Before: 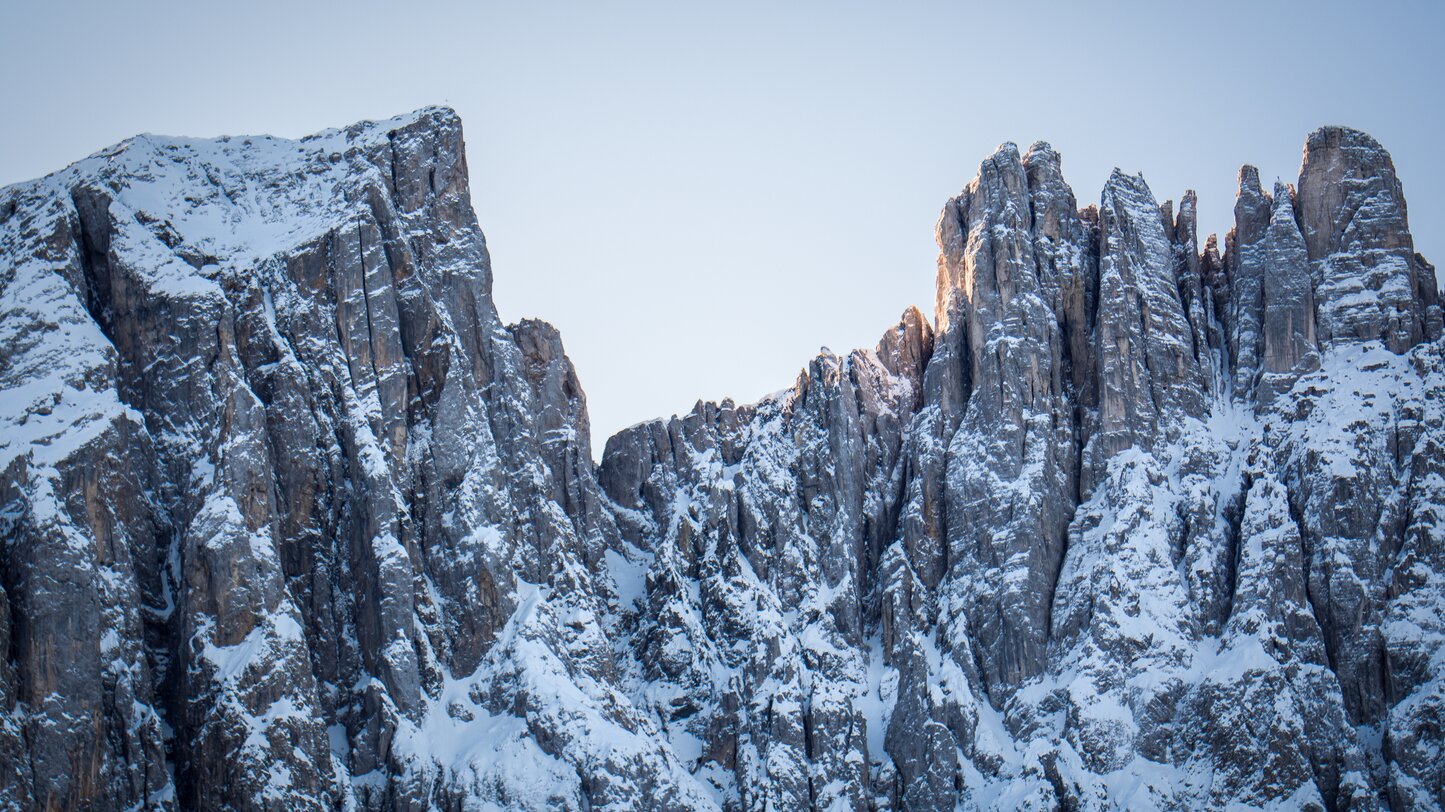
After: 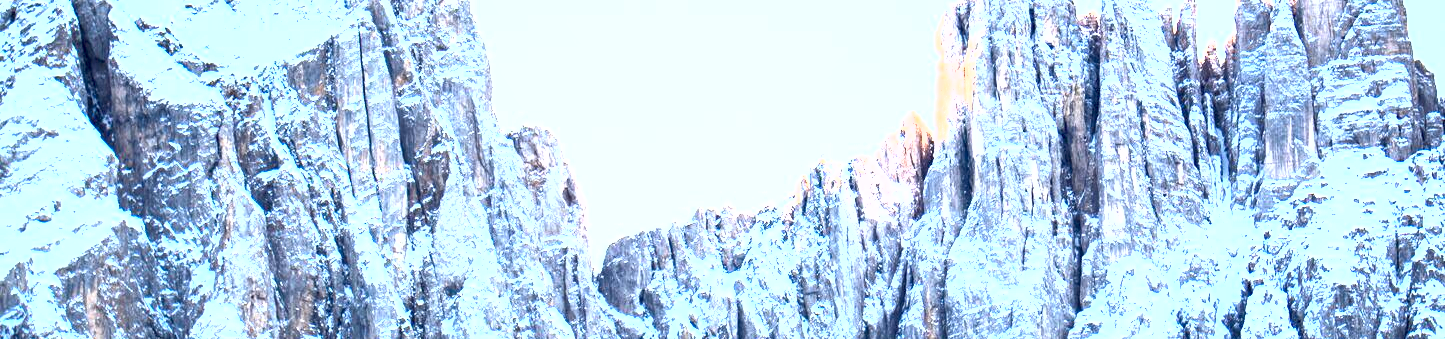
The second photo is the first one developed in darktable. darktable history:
shadows and highlights: shadows 29.61, highlights -30.47, low approximation 0.01, soften with gaussian
crop and rotate: top 23.84%, bottom 34.294%
exposure: black level correction 0.001, exposure 2.607 EV, compensate exposure bias true, compensate highlight preservation false
